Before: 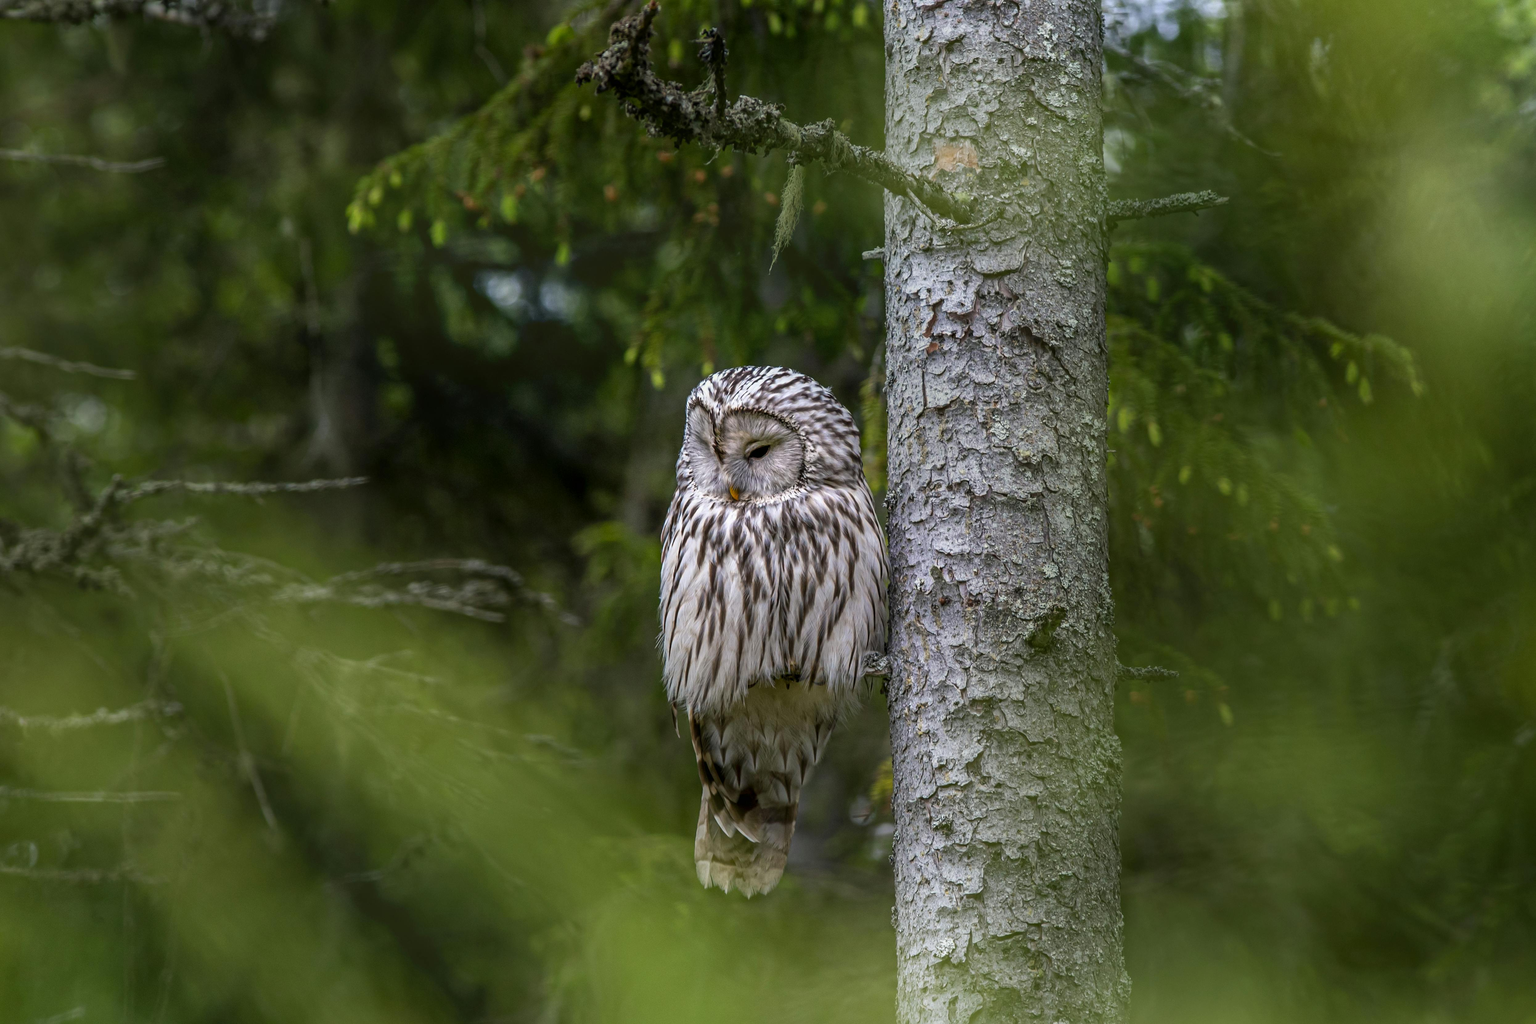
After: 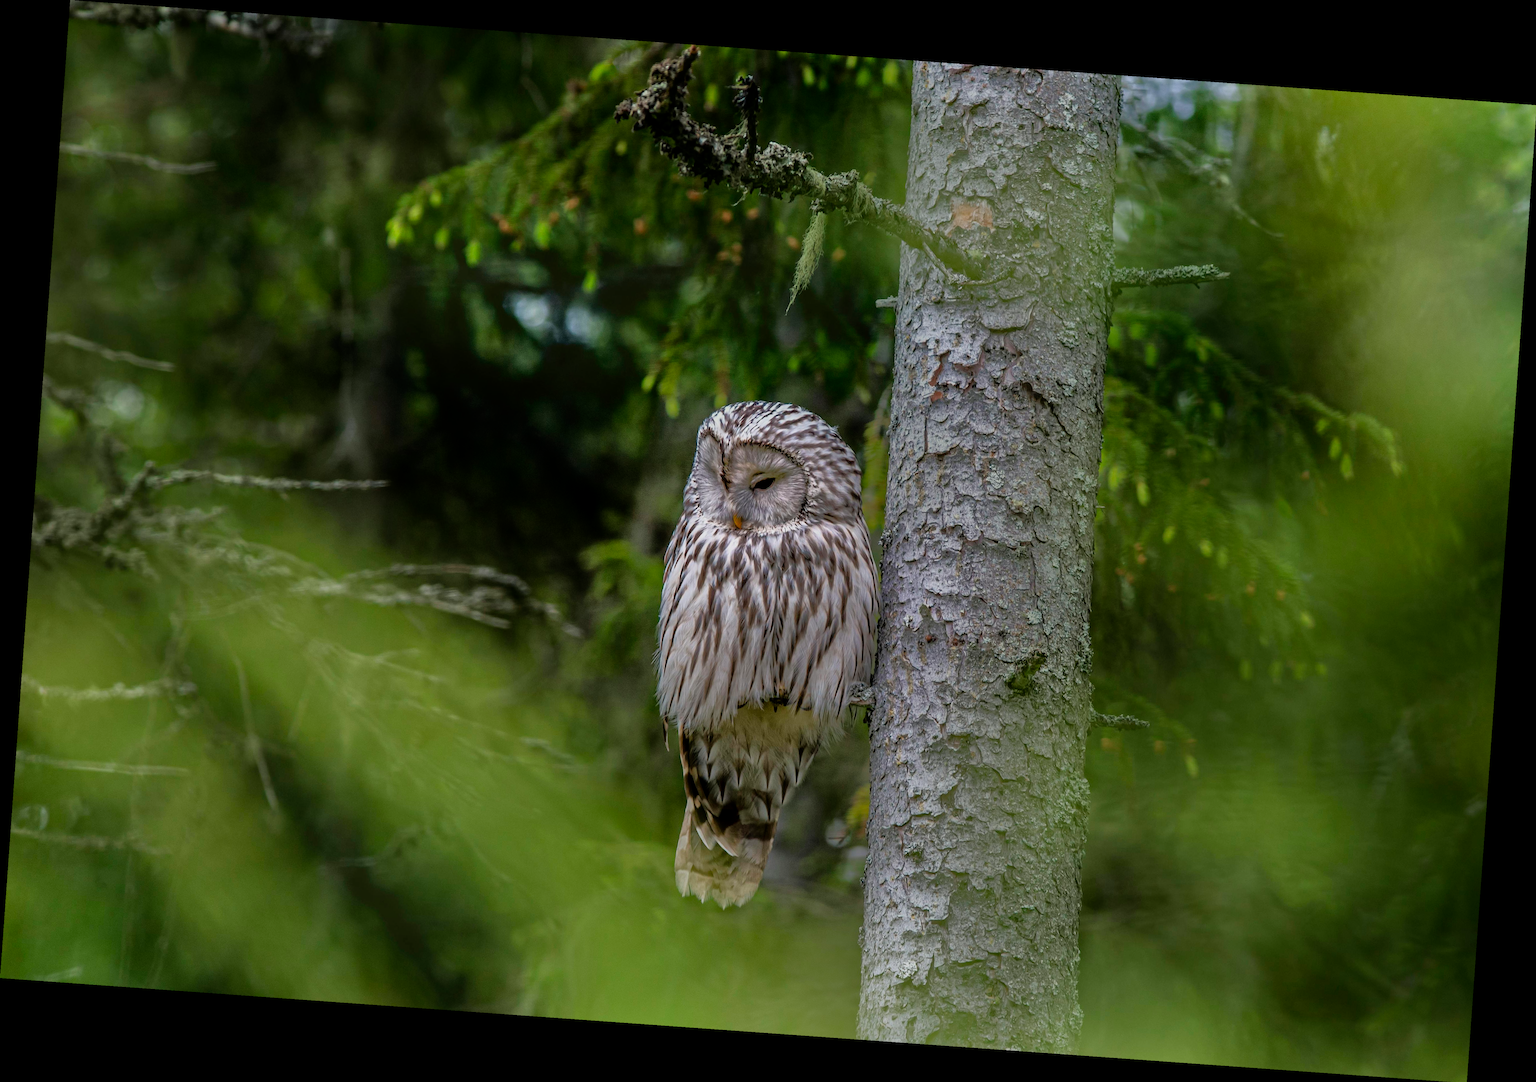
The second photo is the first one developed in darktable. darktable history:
rotate and perspective: rotation 4.1°, automatic cropping off
exposure: exposure -0.492 EV, compensate highlight preservation false
tone equalizer: -8 EV -0.528 EV, -7 EV -0.319 EV, -6 EV -0.083 EV, -5 EV 0.413 EV, -4 EV 0.985 EV, -3 EV 0.791 EV, -2 EV -0.01 EV, -1 EV 0.14 EV, +0 EV -0.012 EV, smoothing 1
